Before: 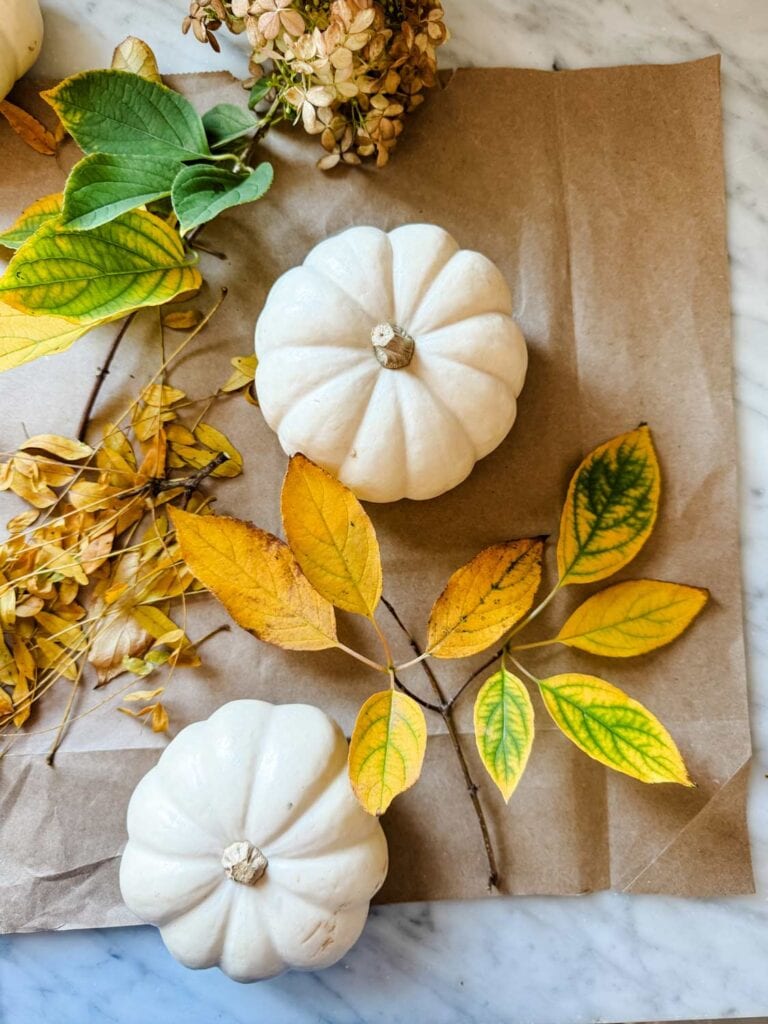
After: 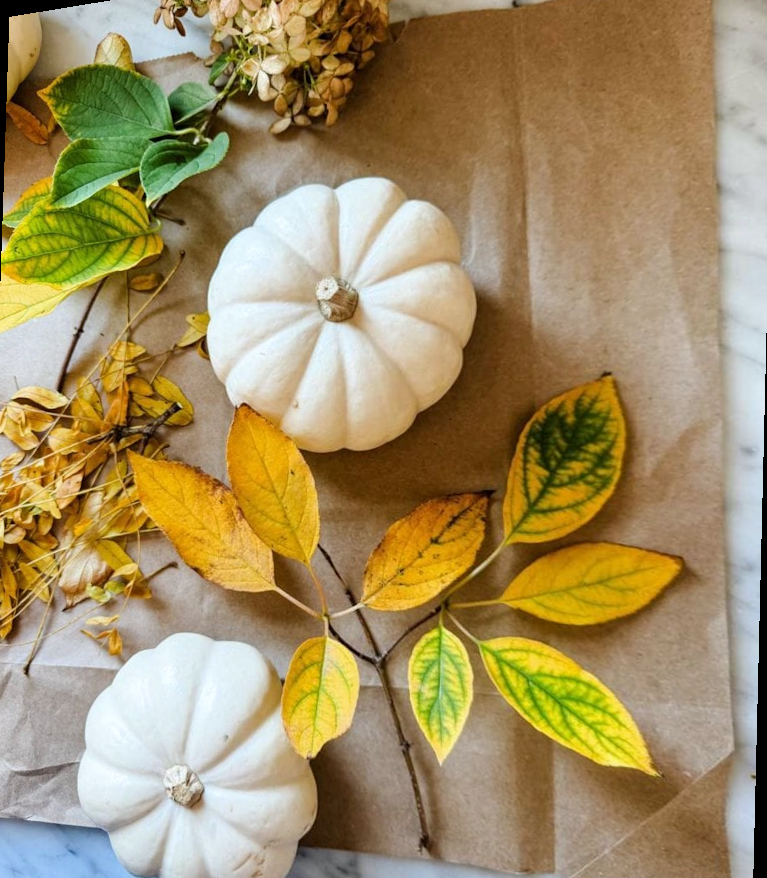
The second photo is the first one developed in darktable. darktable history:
rotate and perspective: rotation 1.69°, lens shift (vertical) -0.023, lens shift (horizontal) -0.291, crop left 0.025, crop right 0.988, crop top 0.092, crop bottom 0.842
white balance: red 0.988, blue 1.017
